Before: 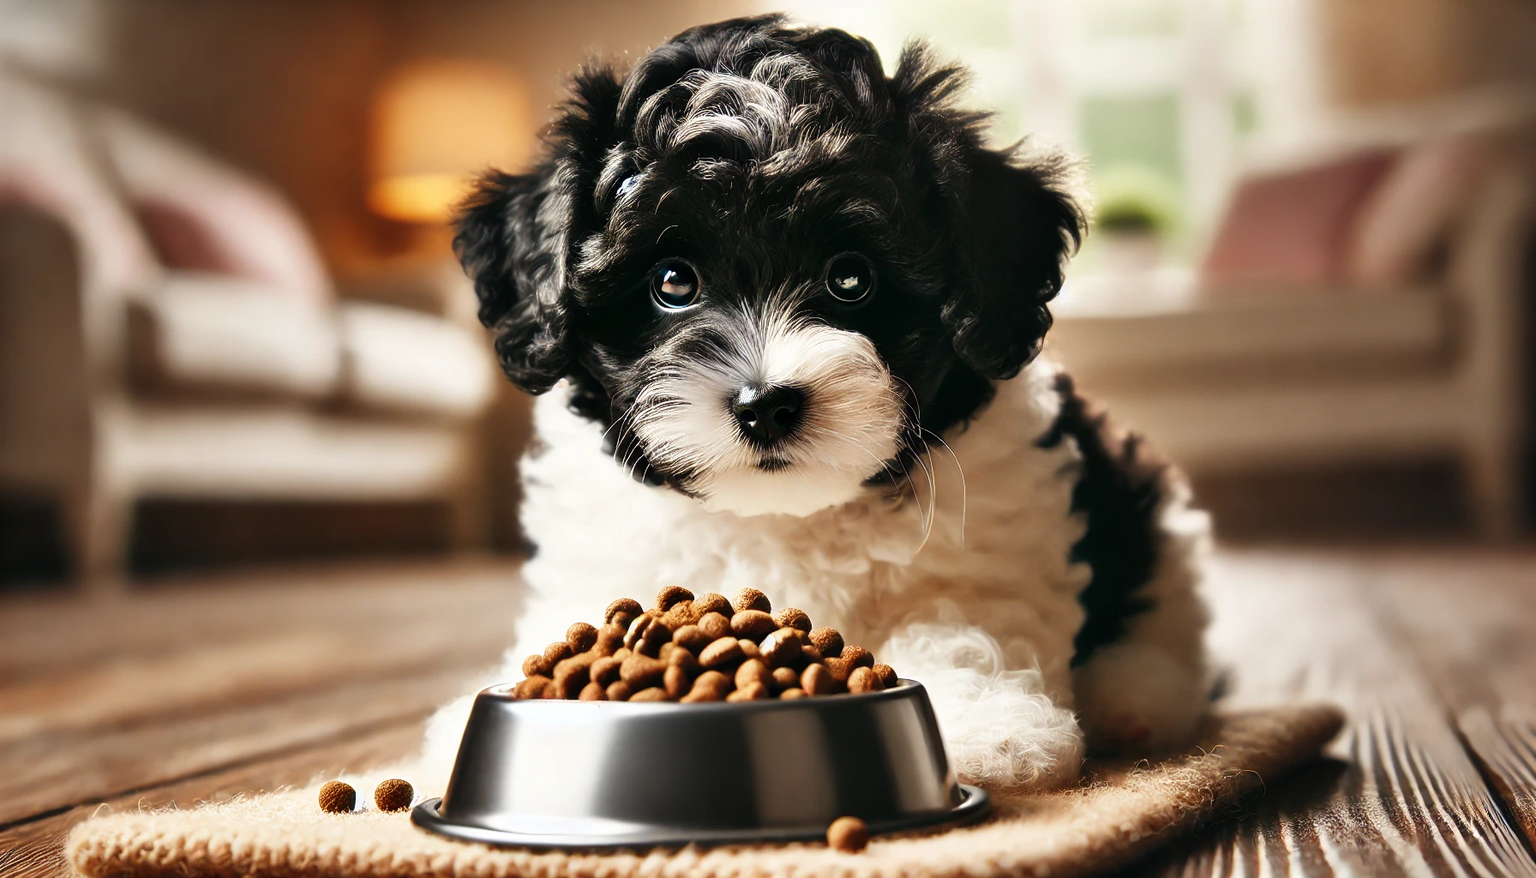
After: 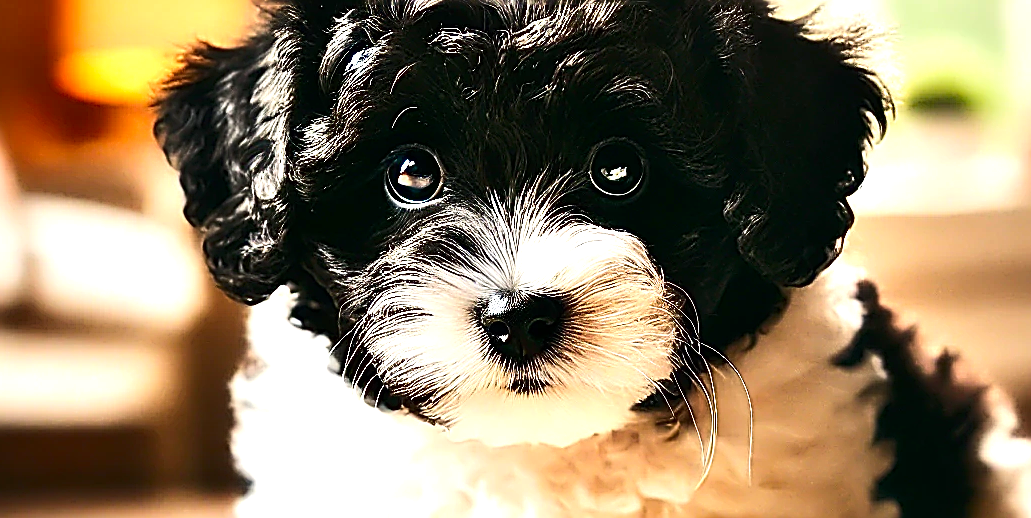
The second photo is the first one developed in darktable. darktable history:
sharpen: amount 1.985
exposure: exposure 0.21 EV, compensate exposure bias true, compensate highlight preservation false
tone equalizer: -8 EV 0.001 EV, -7 EV -0.001 EV, -6 EV 0.005 EV, -5 EV -0.039 EV, -4 EV -0.124 EV, -3 EV -0.168 EV, -2 EV 0.213 EV, -1 EV 0.715 EV, +0 EV 0.464 EV
contrast brightness saturation: contrast 0.156, saturation 0.324
crop: left 20.894%, top 15.247%, right 21.561%, bottom 34.12%
